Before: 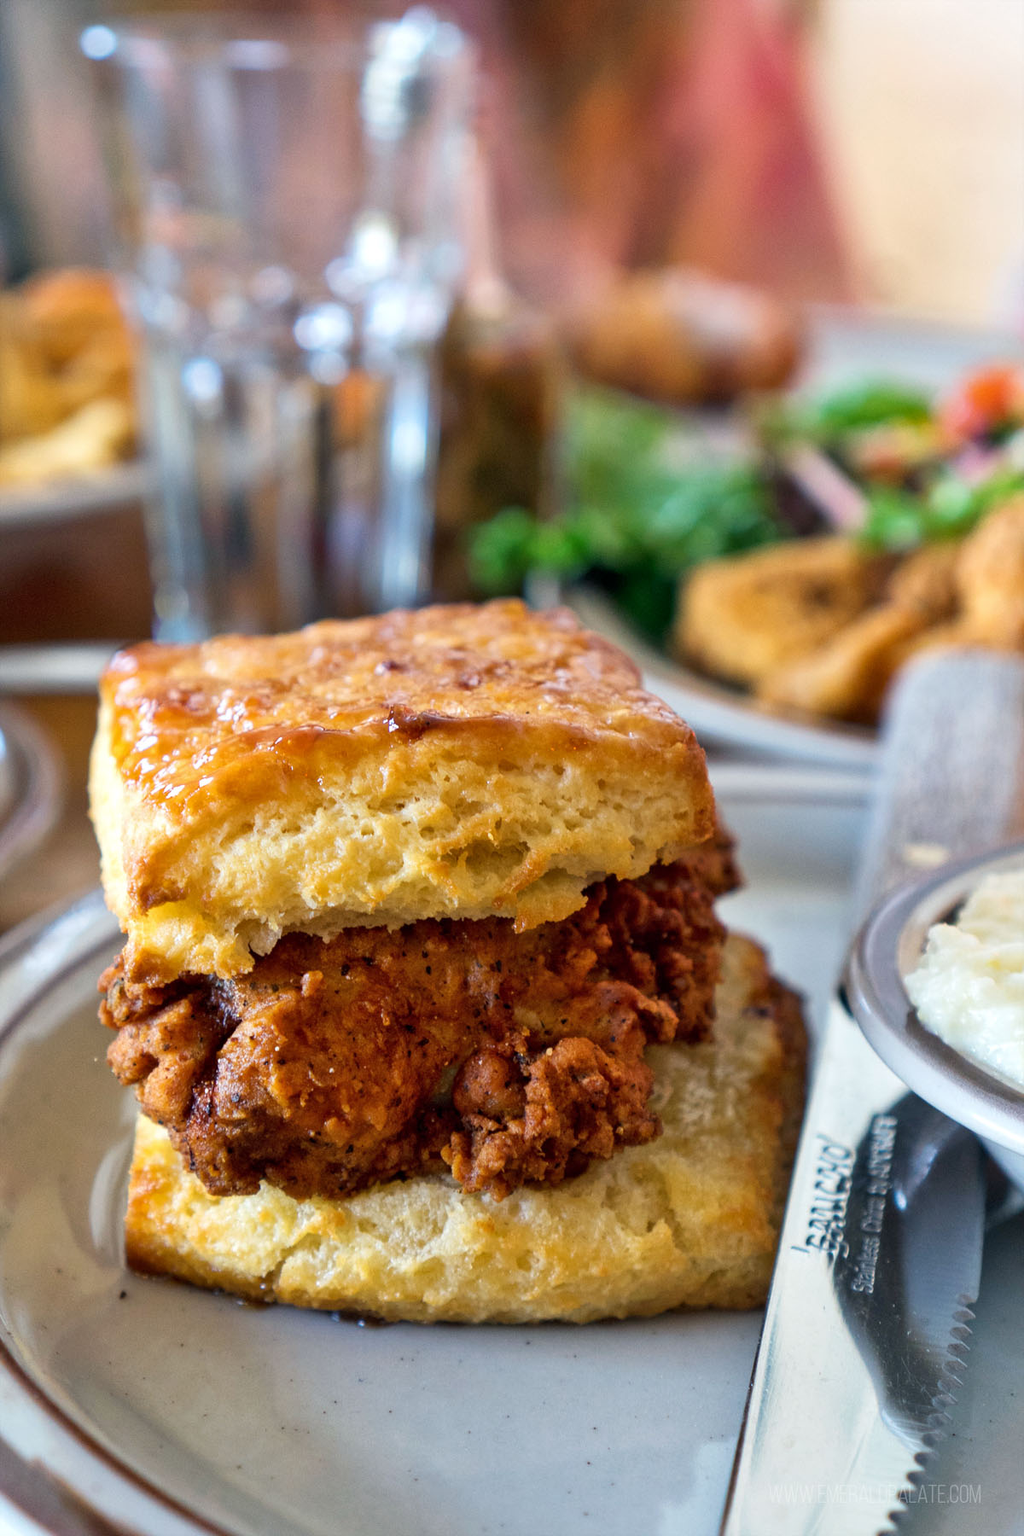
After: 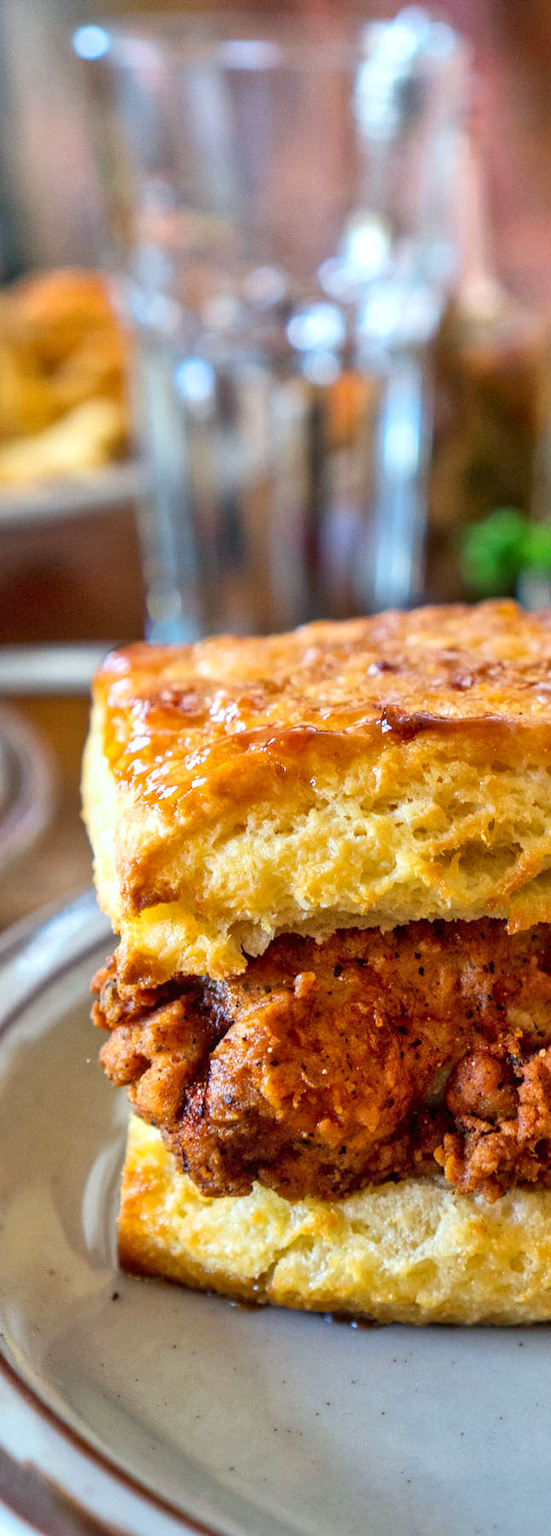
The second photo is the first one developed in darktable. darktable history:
local contrast: detail 118%
crop: left 0.798%, right 45.288%, bottom 0.086%
contrast brightness saturation: contrast 0.074, brightness 0.076, saturation 0.18
color correction: highlights a* -2.81, highlights b* -2.3, shadows a* 2.34, shadows b* 2.89
shadows and highlights: soften with gaussian
